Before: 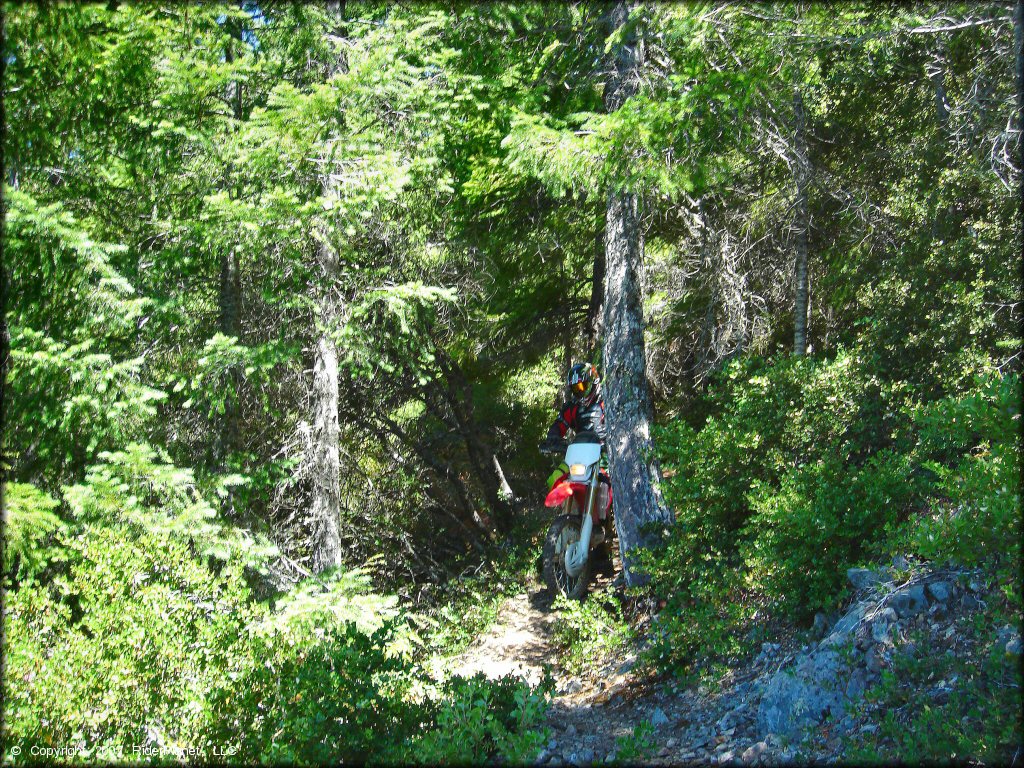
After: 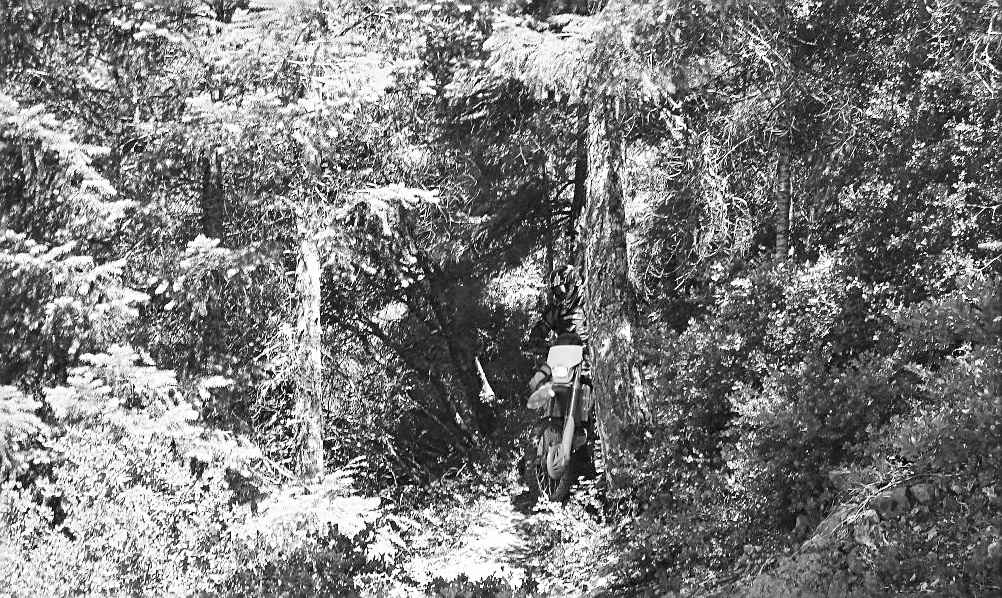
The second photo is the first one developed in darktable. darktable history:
contrast brightness saturation: contrast 0.2, brightness 0.16, saturation 0.22
crop and rotate: left 1.814%, top 12.818%, right 0.25%, bottom 9.225%
sharpen: amount 0.575
monochrome: on, module defaults
